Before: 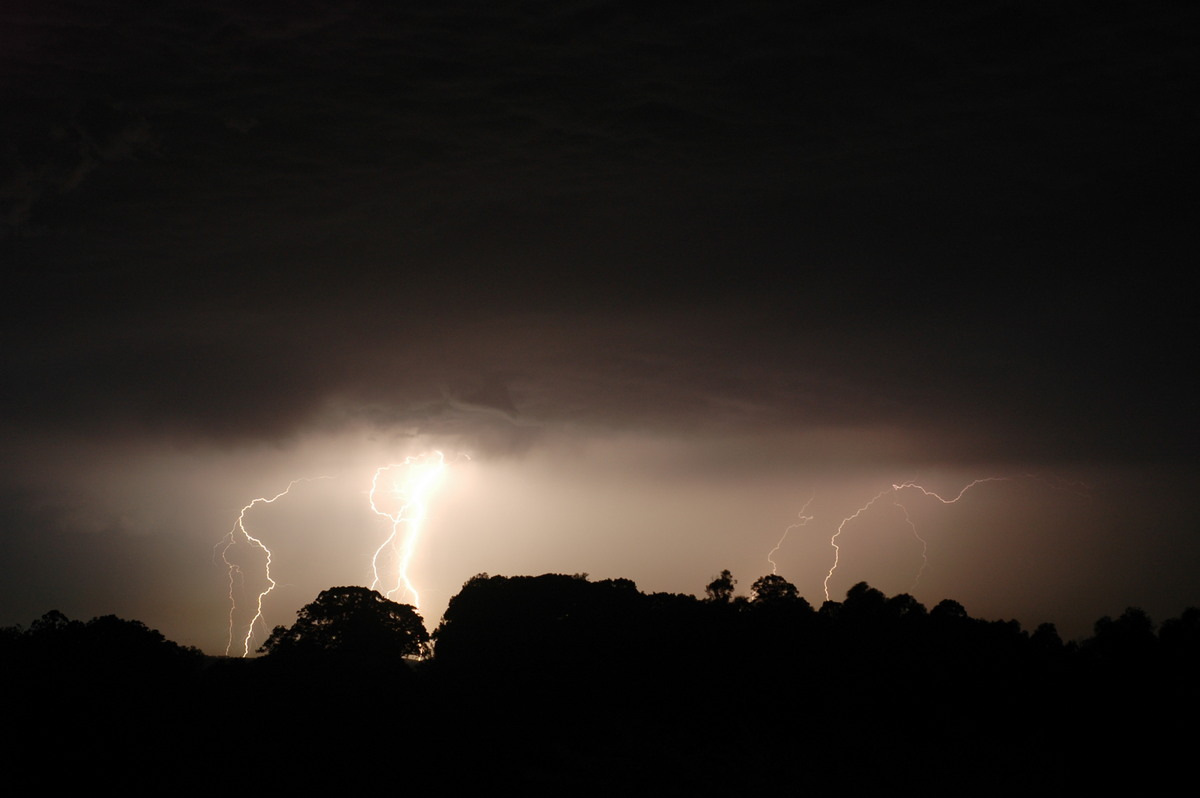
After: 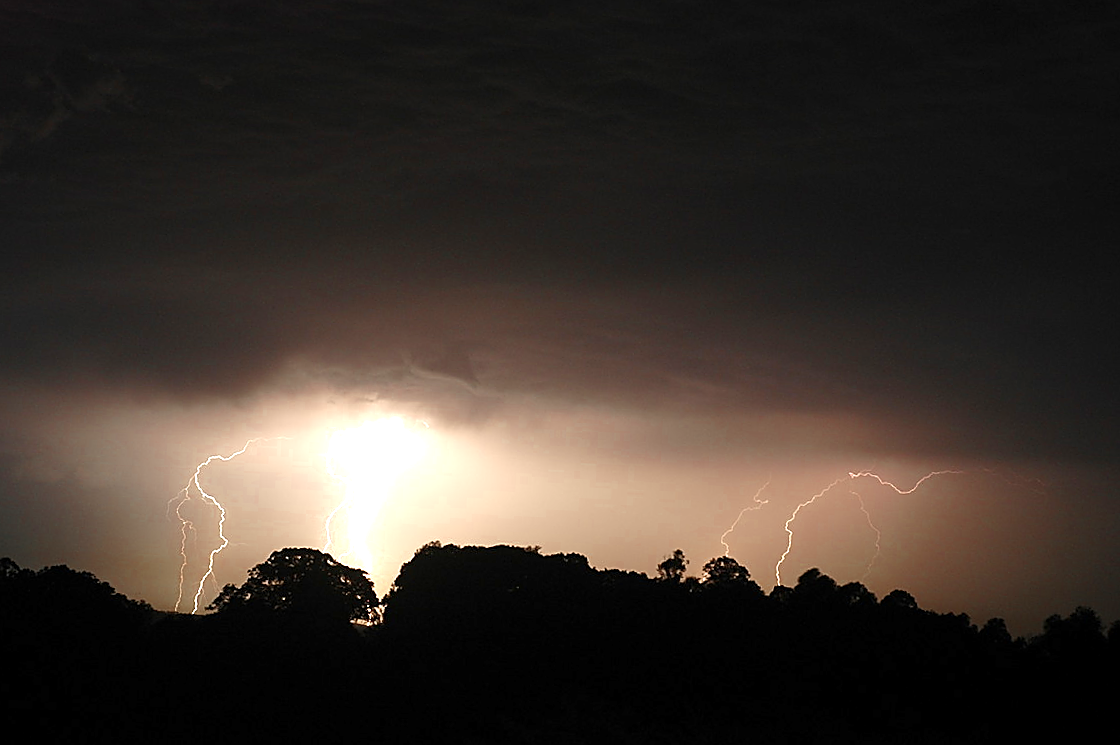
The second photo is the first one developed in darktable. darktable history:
crop and rotate: angle -2.75°
color zones: curves: ch0 [(0, 0.5) (0.125, 0.4) (0.25, 0.5) (0.375, 0.4) (0.5, 0.4) (0.625, 0.6) (0.75, 0.6) (0.875, 0.5)]; ch1 [(0, 0.35) (0.125, 0.45) (0.25, 0.35) (0.375, 0.35) (0.5, 0.35) (0.625, 0.35) (0.75, 0.45) (0.875, 0.35)]; ch2 [(0, 0.6) (0.125, 0.5) (0.25, 0.5) (0.375, 0.6) (0.5, 0.6) (0.625, 0.5) (0.75, 0.5) (0.875, 0.5)]
sharpen: radius 1.401, amount 1.24, threshold 0.703
exposure: exposure 0.949 EV, compensate highlight preservation false
color correction: highlights b* 0.056, saturation 1.27
